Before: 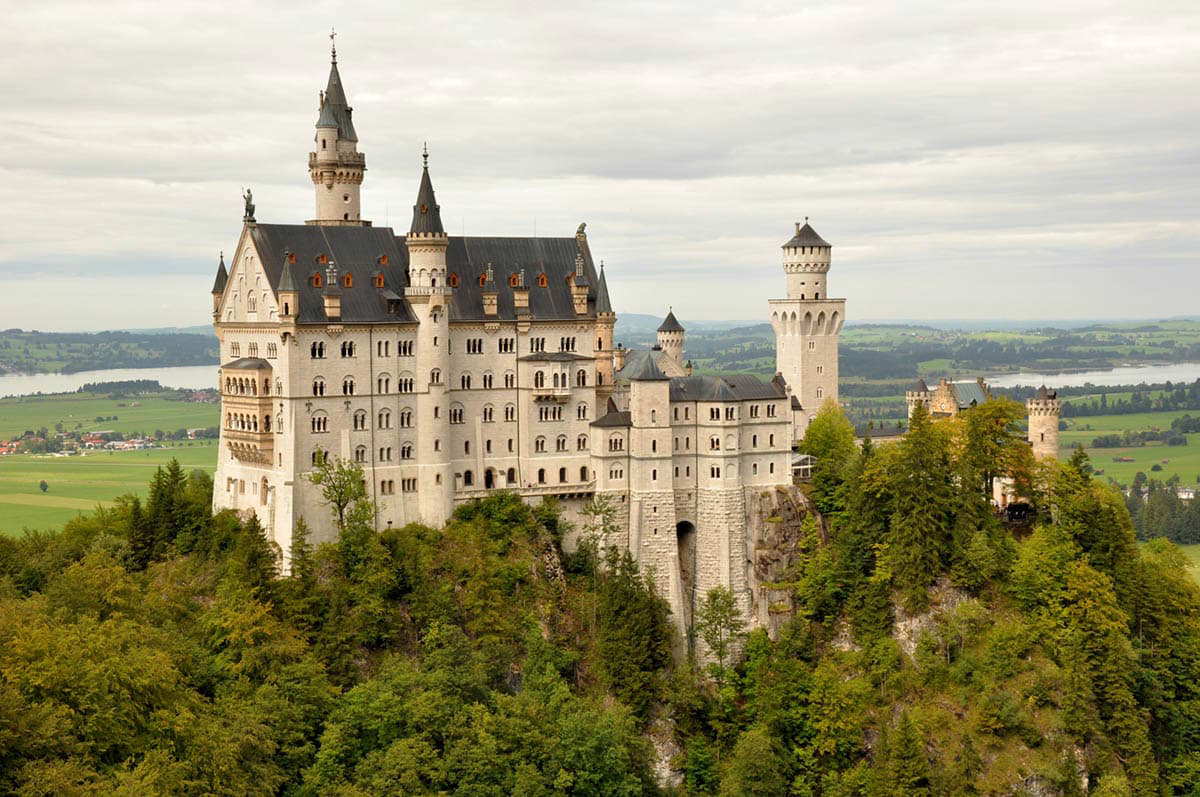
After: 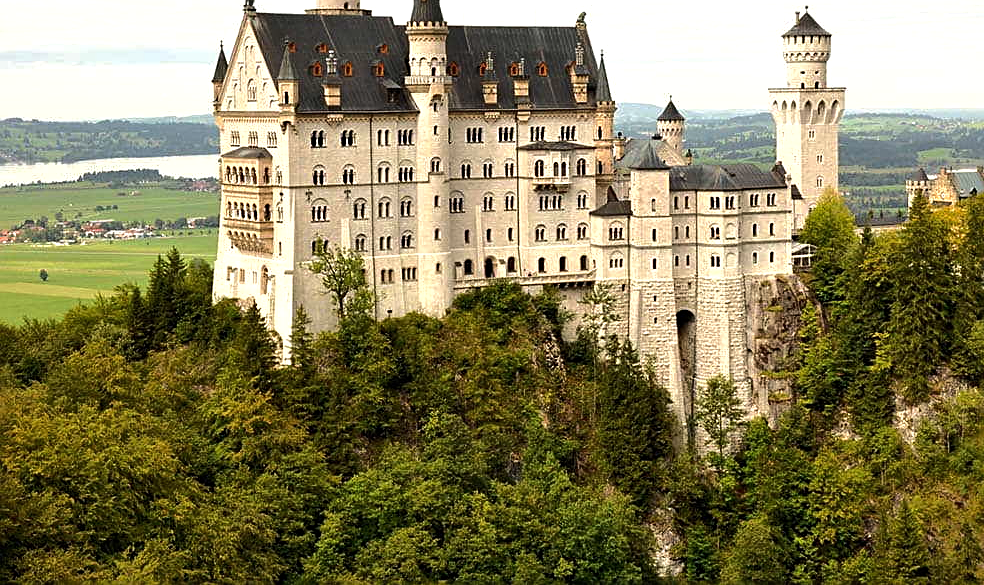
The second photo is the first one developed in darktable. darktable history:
shadows and highlights: shadows -20, white point adjustment -2, highlights -35
tone equalizer: -8 EV -0.75 EV, -7 EV -0.7 EV, -6 EV -0.6 EV, -5 EV -0.4 EV, -3 EV 0.4 EV, -2 EV 0.6 EV, -1 EV 0.7 EV, +0 EV 0.75 EV, edges refinement/feathering 500, mask exposure compensation -1.57 EV, preserve details no
crop: top 26.531%, right 17.959%
sharpen: on, module defaults
